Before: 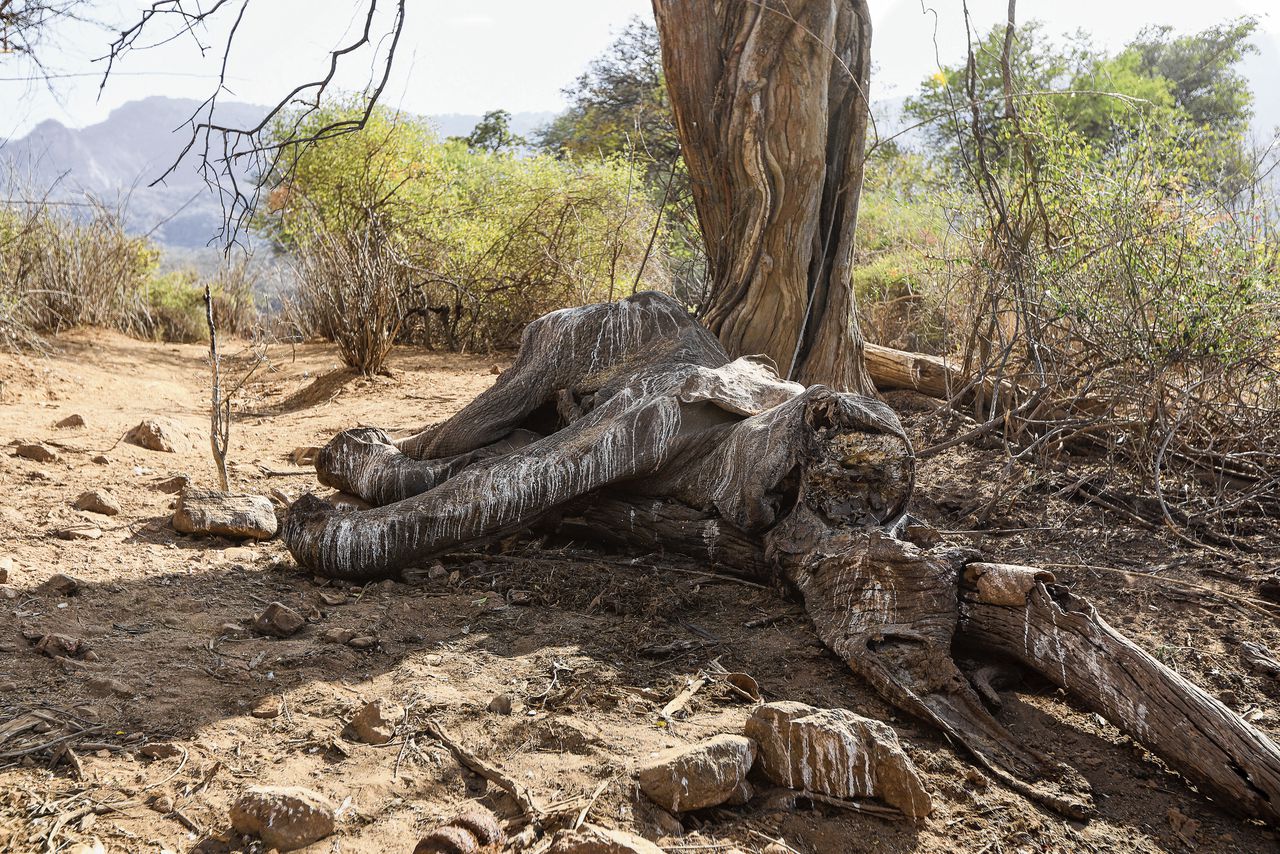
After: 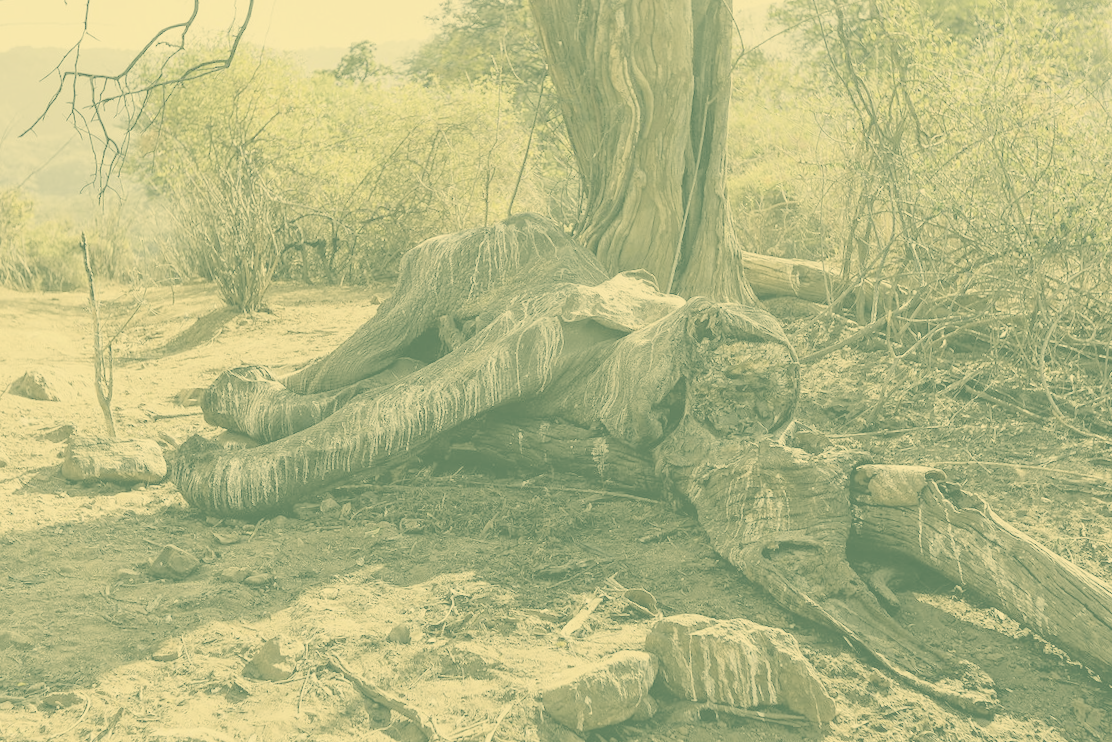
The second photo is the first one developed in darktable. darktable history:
contrast brightness saturation: contrast -0.327, brightness 0.761, saturation -0.788
crop and rotate: angle 3.3°, left 5.758%, top 5.68%
color correction: highlights a* 2.13, highlights b* 34.46, shadows a* -35.95, shadows b* -5.88
